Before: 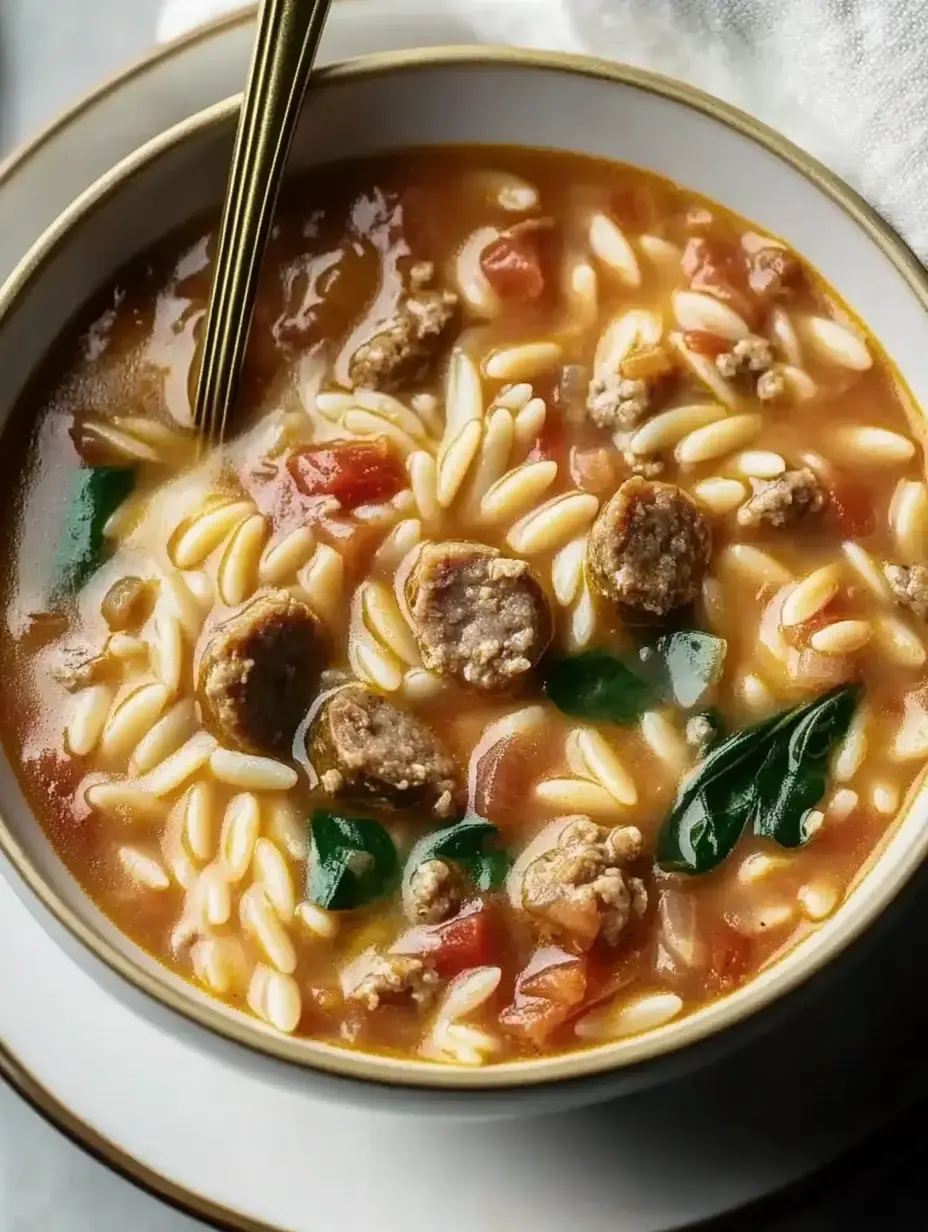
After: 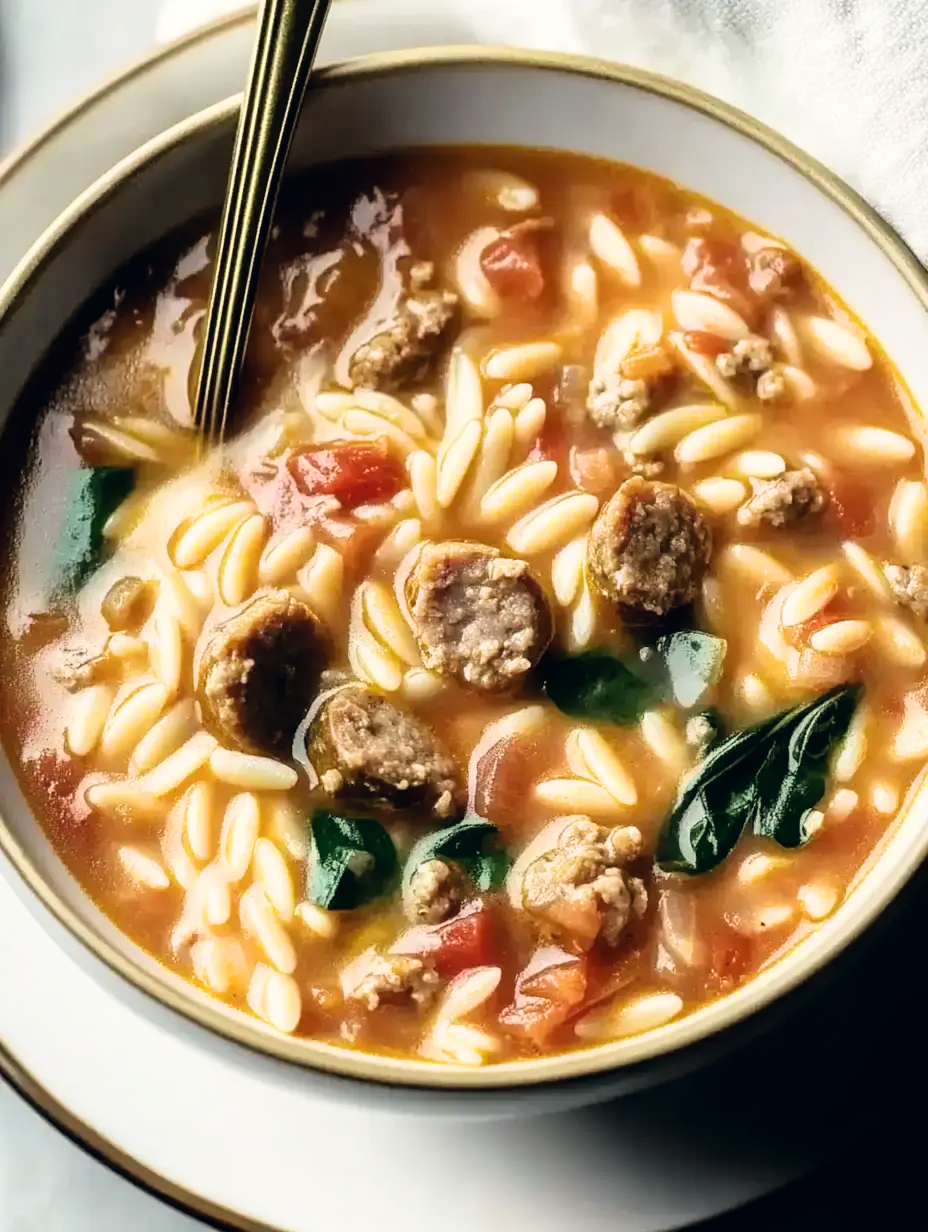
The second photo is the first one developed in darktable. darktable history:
tone equalizer: -8 EV -0.728 EV, -7 EV -0.721 EV, -6 EV -0.627 EV, -5 EV -0.411 EV, -3 EV 0.381 EV, -2 EV 0.6 EV, -1 EV 0.674 EV, +0 EV 0.779 EV
color correction: highlights a* 0.465, highlights b* 2.64, shadows a* -1.24, shadows b* -4.68
filmic rgb: black relative exposure -11.32 EV, white relative exposure 3.25 EV, hardness 6.73
